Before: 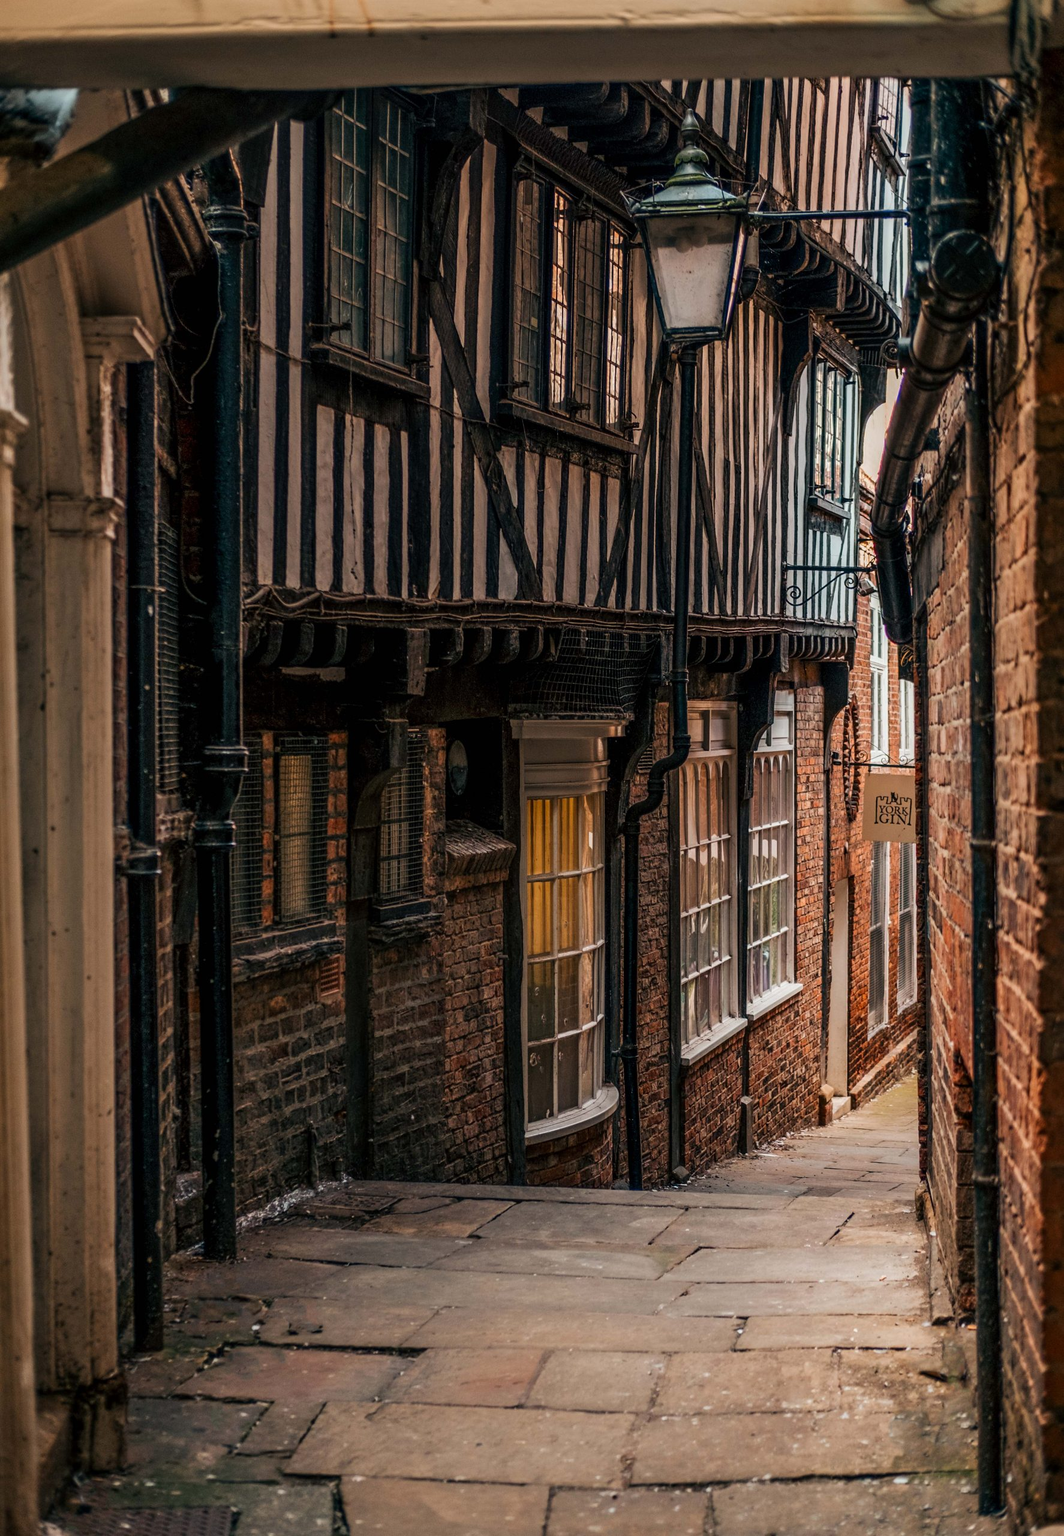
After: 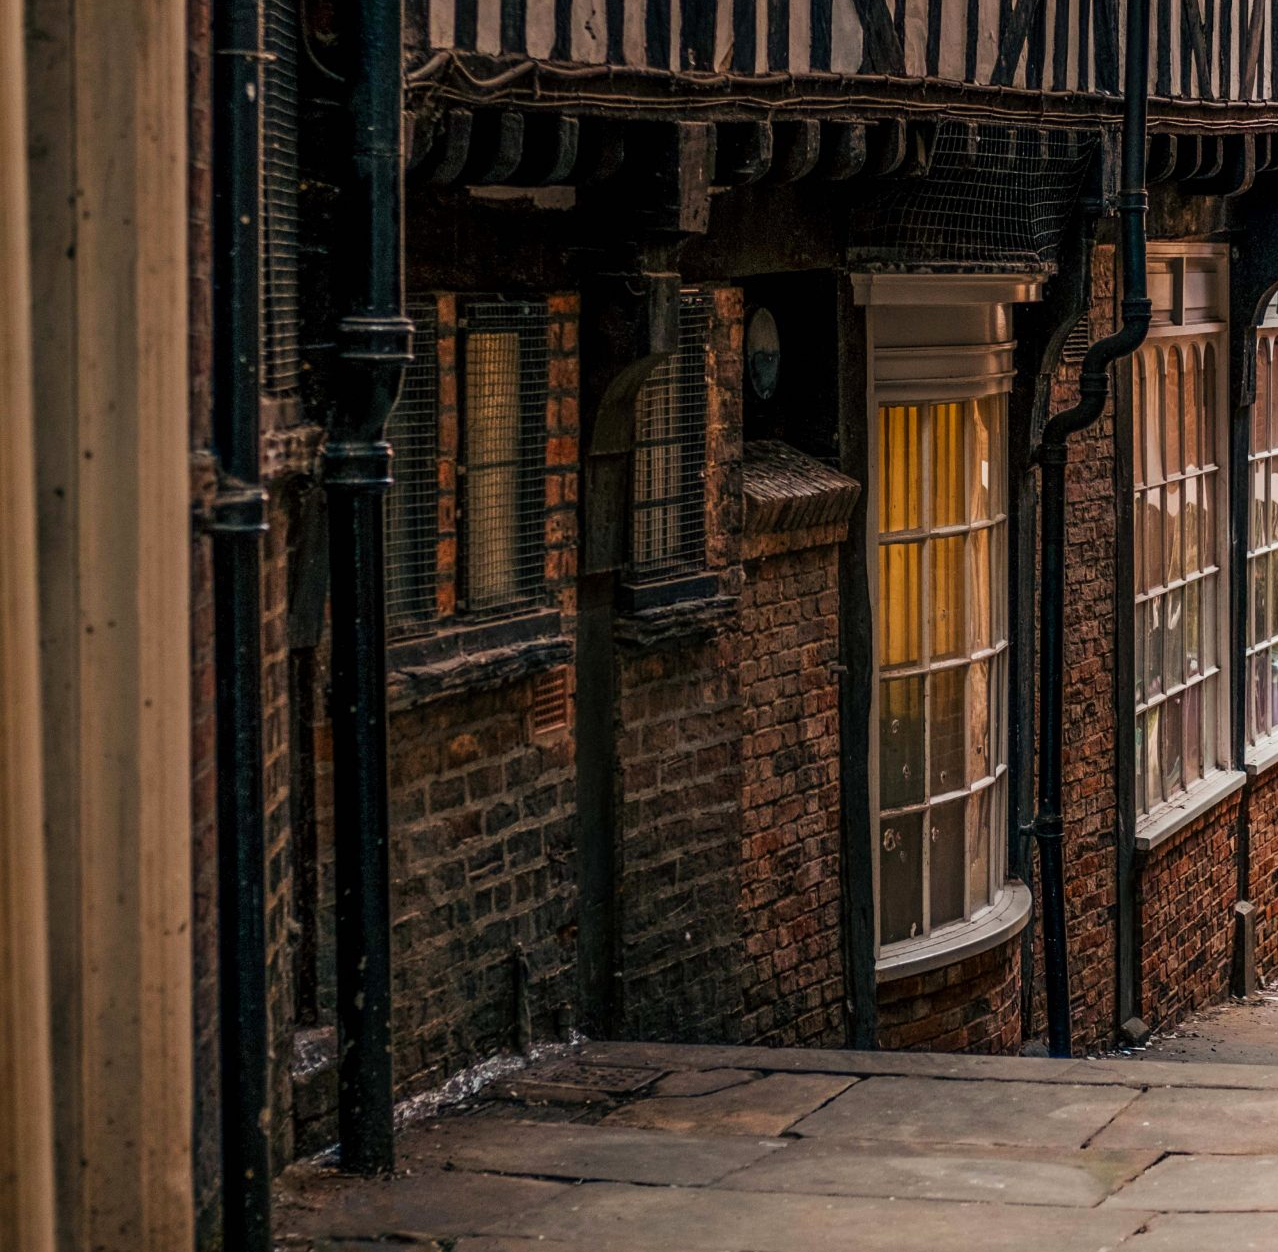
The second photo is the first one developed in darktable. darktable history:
crop: top 36.173%, right 27.922%, bottom 14.897%
color balance rgb: perceptual saturation grading › global saturation 0.252%, global vibrance 20%
